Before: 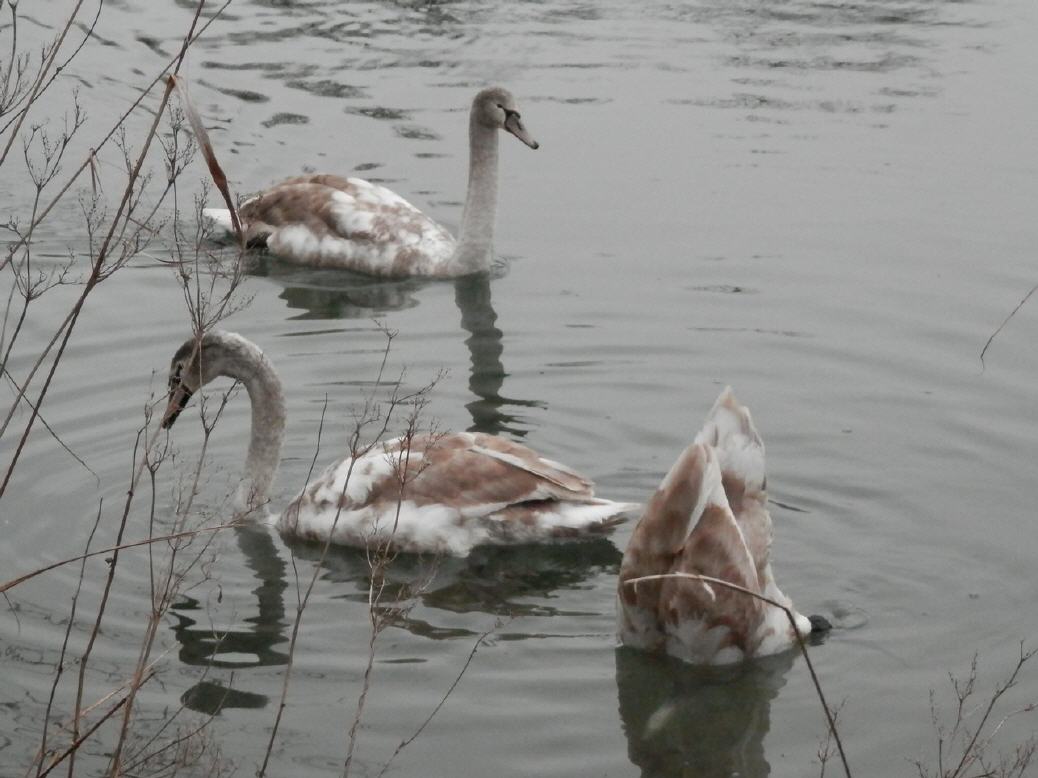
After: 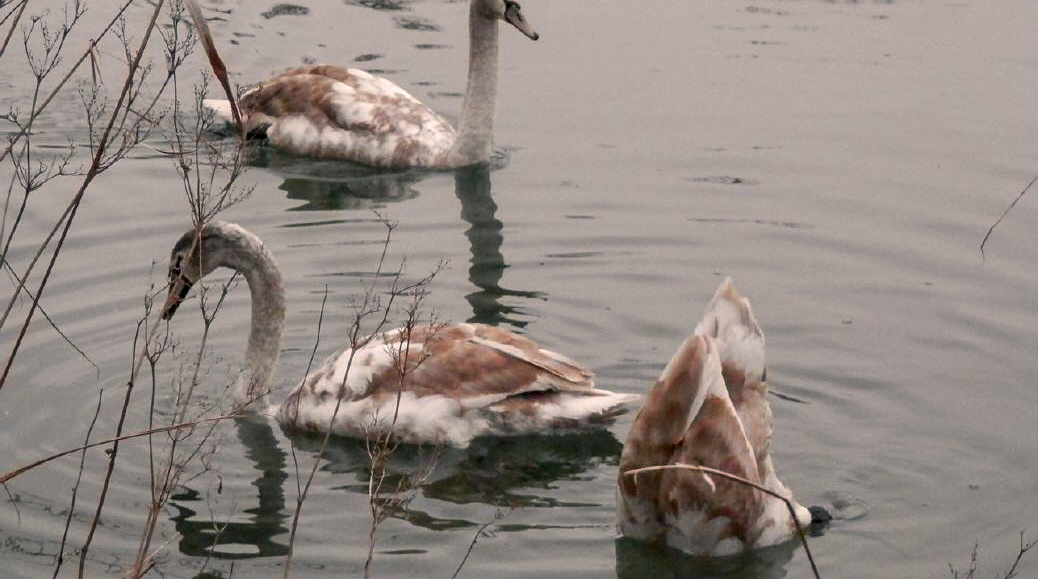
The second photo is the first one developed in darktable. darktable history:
sharpen: amount 0.205
crop: top 14.018%, bottom 11.501%
local contrast: detail 130%
color balance rgb: power › chroma 0.475%, power › hue 262.33°, highlights gain › chroma 3.021%, highlights gain › hue 54.52°, linear chroma grading › shadows 10.501%, linear chroma grading › highlights 8.928%, linear chroma grading › global chroma 15.527%, linear chroma grading › mid-tones 14.856%, perceptual saturation grading › global saturation 19.547%
